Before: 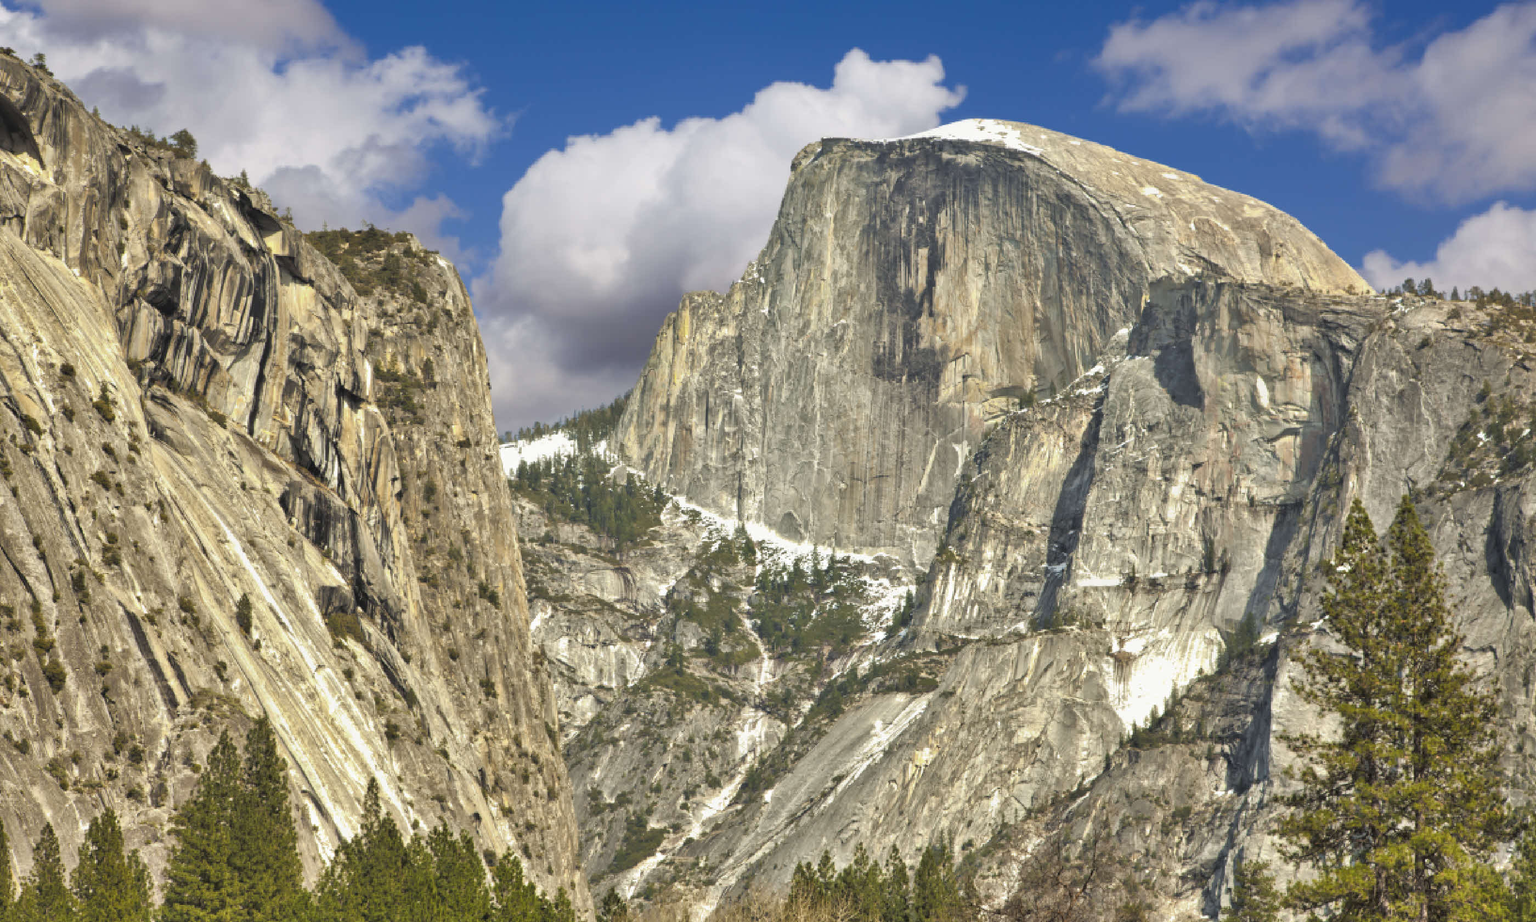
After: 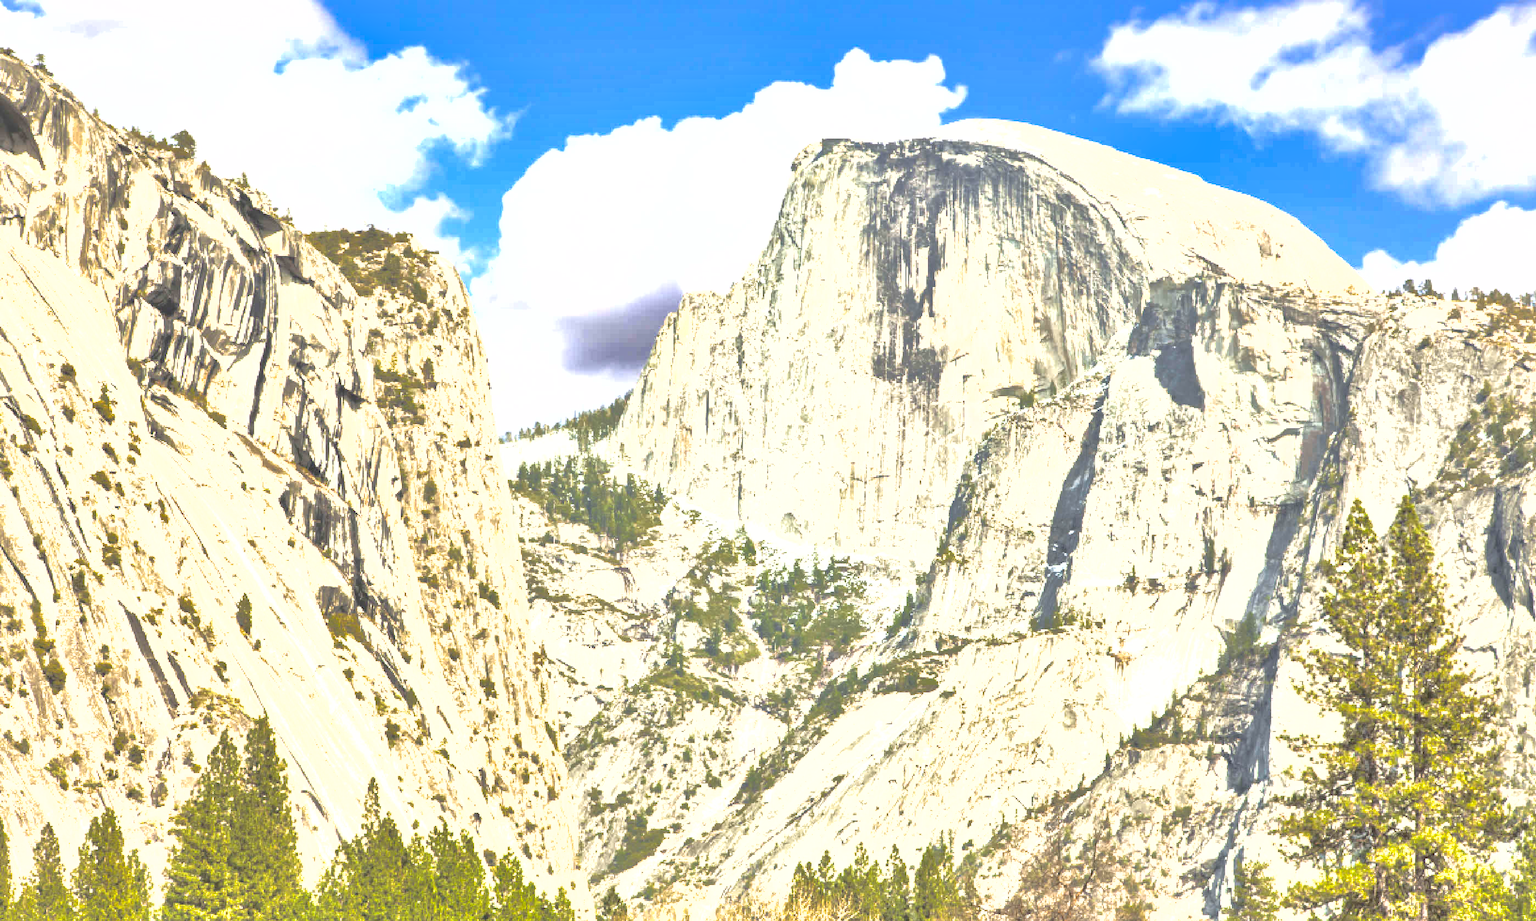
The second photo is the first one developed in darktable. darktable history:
shadows and highlights: on, module defaults
exposure: exposure 1.99 EV, compensate highlight preservation false
